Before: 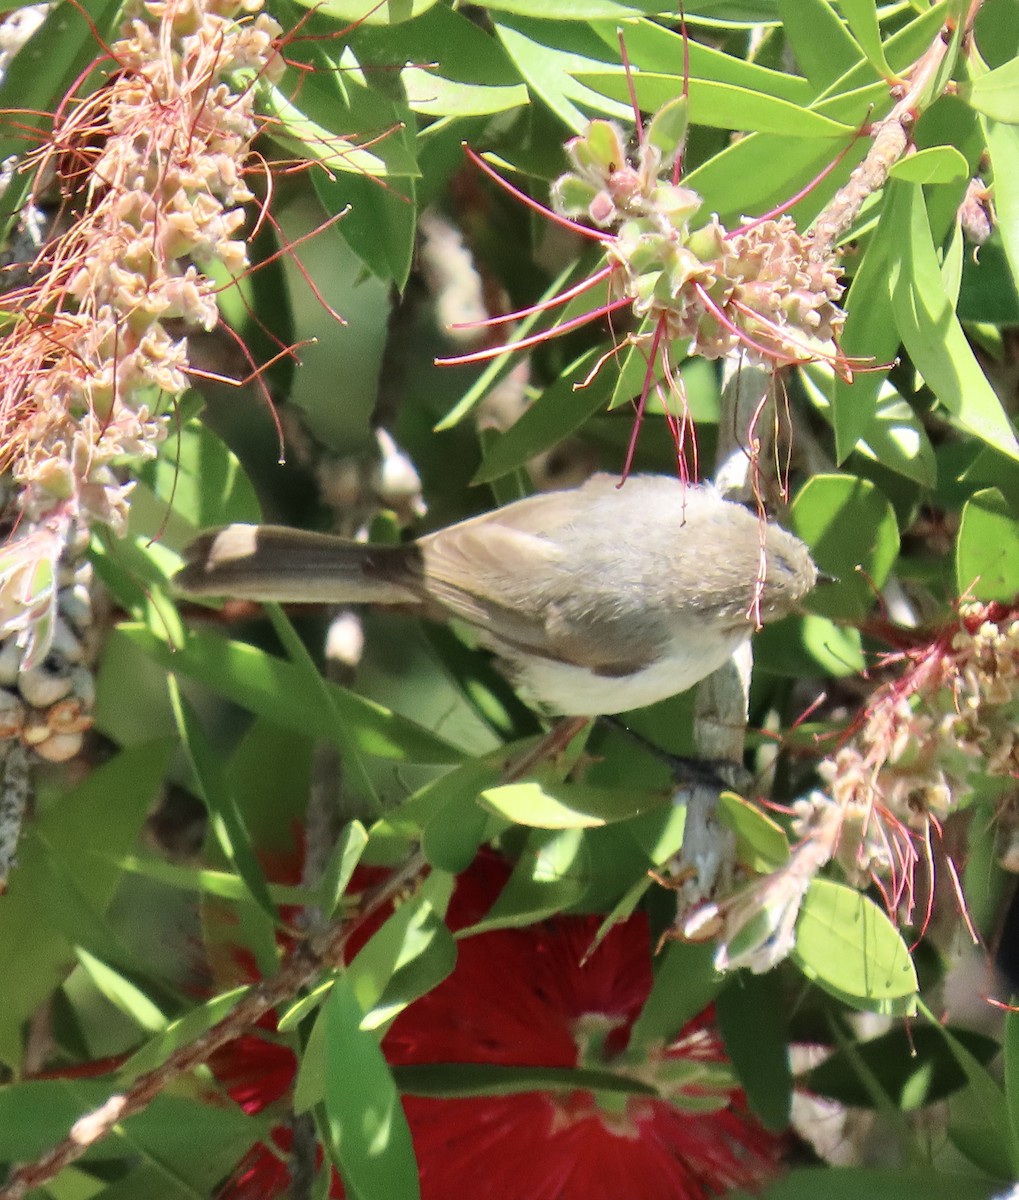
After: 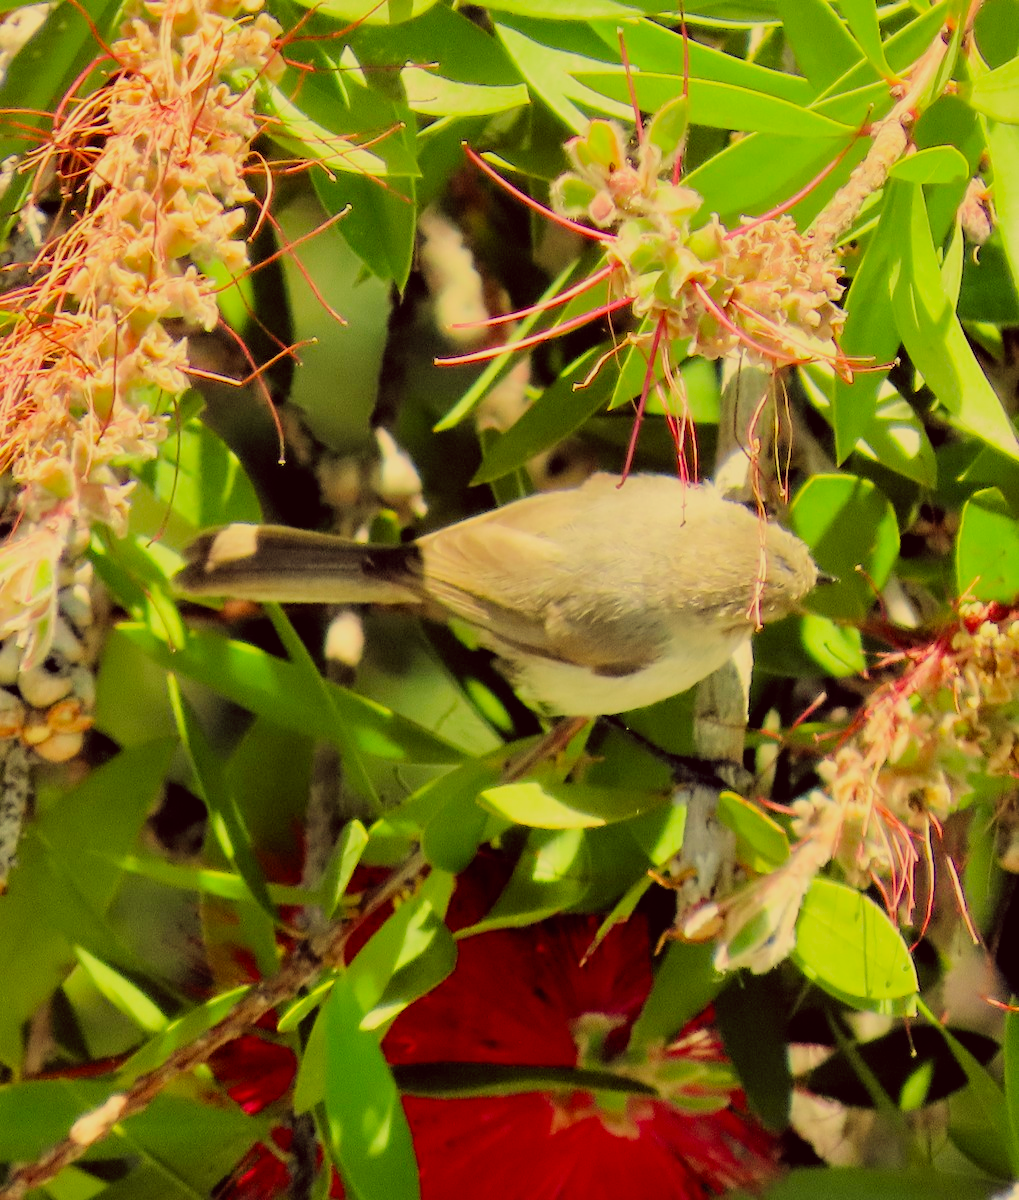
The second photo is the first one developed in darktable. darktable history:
contrast brightness saturation: contrast 0.029, brightness 0.06, saturation 0.129
color correction: highlights a* -0.517, highlights b* 39.92, shadows a* 9.22, shadows b* -0.313
filmic rgb: black relative exposure -4.28 EV, white relative exposure 4.56 EV, threshold 5.94 EV, hardness 2.4, contrast 1.059, enable highlight reconstruction true
